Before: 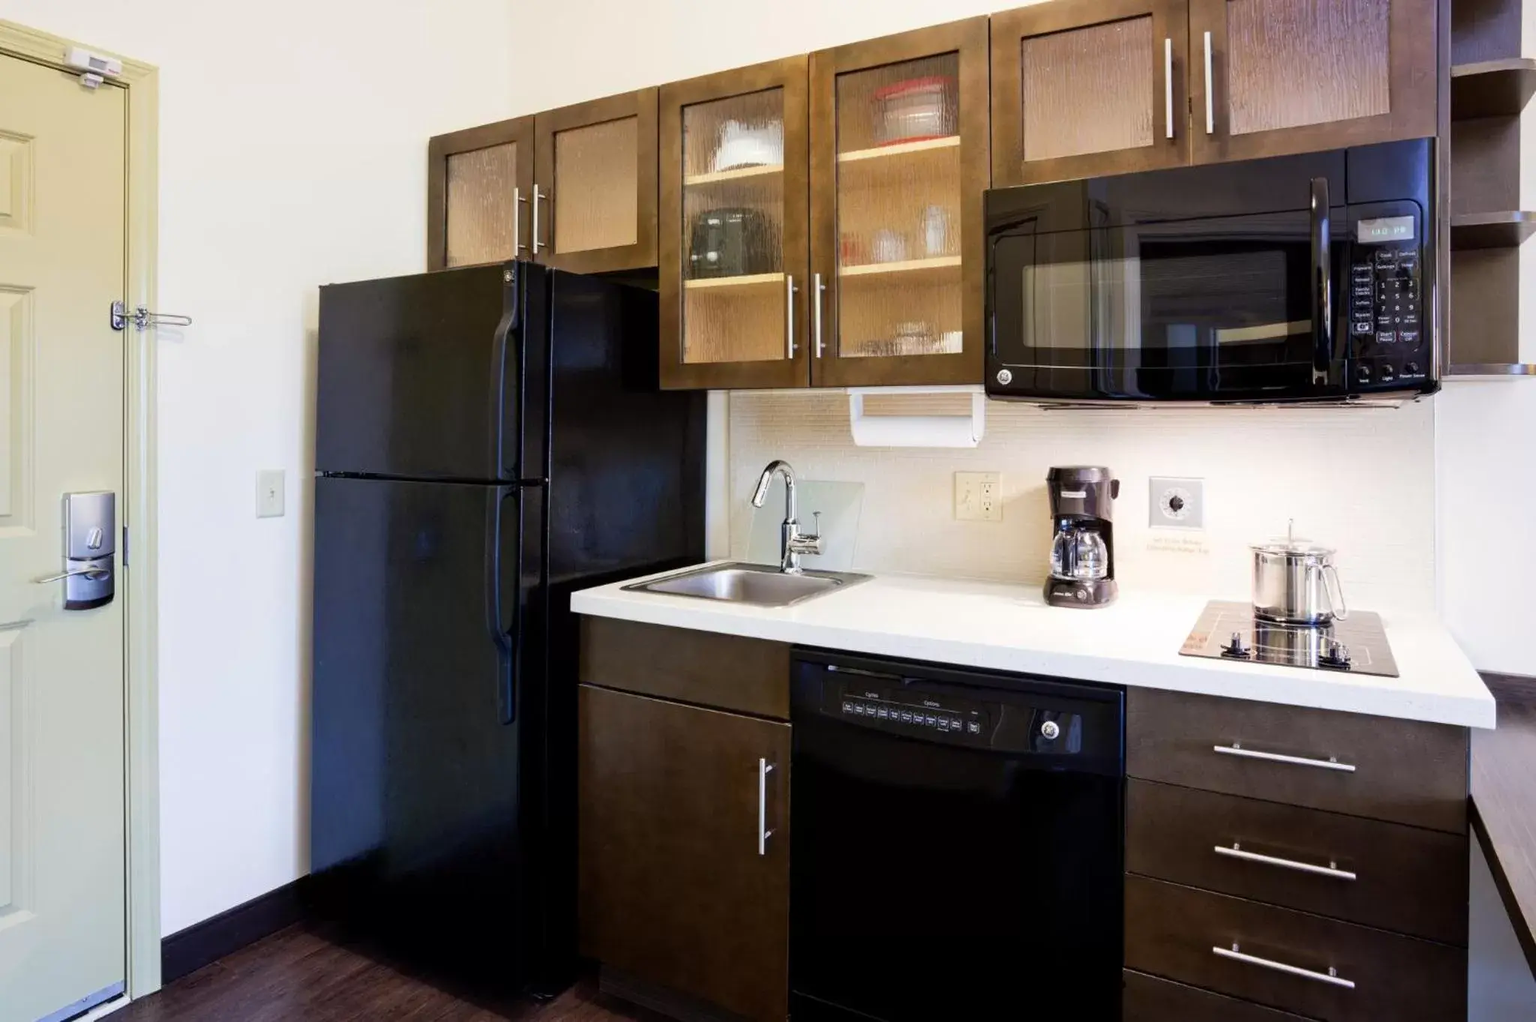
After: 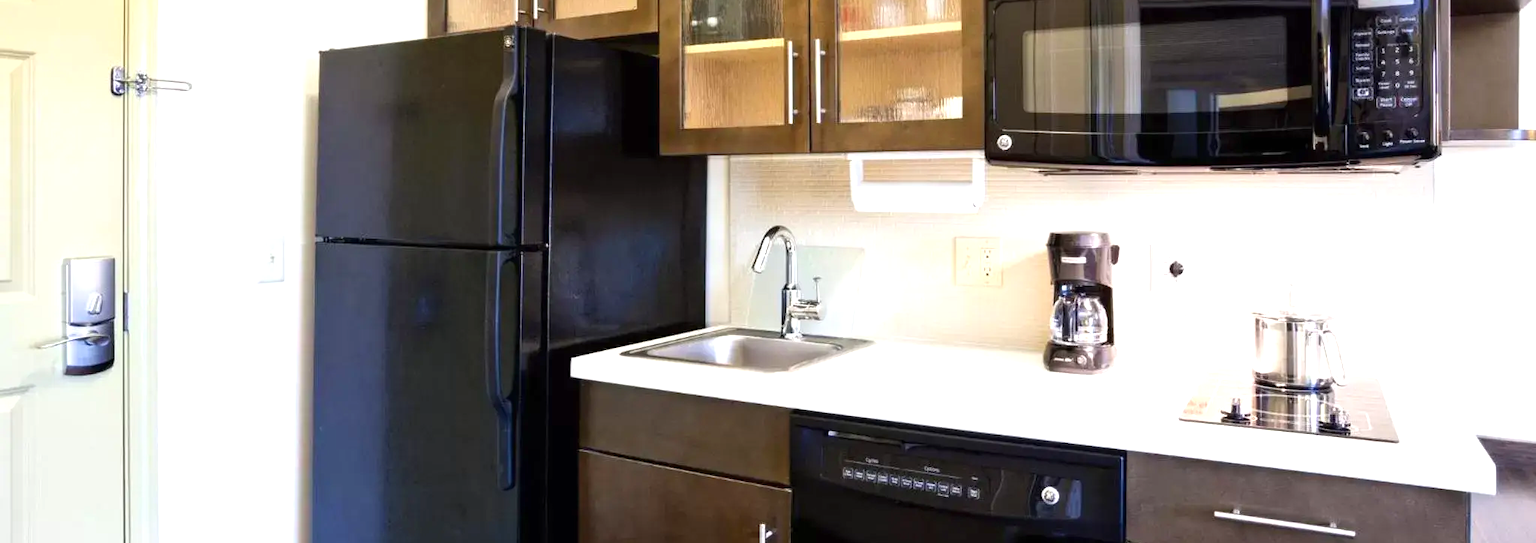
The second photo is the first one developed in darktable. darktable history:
exposure: black level correction 0, exposure 0.693 EV, compensate highlight preservation false
crop and rotate: top 22.998%, bottom 23.743%
